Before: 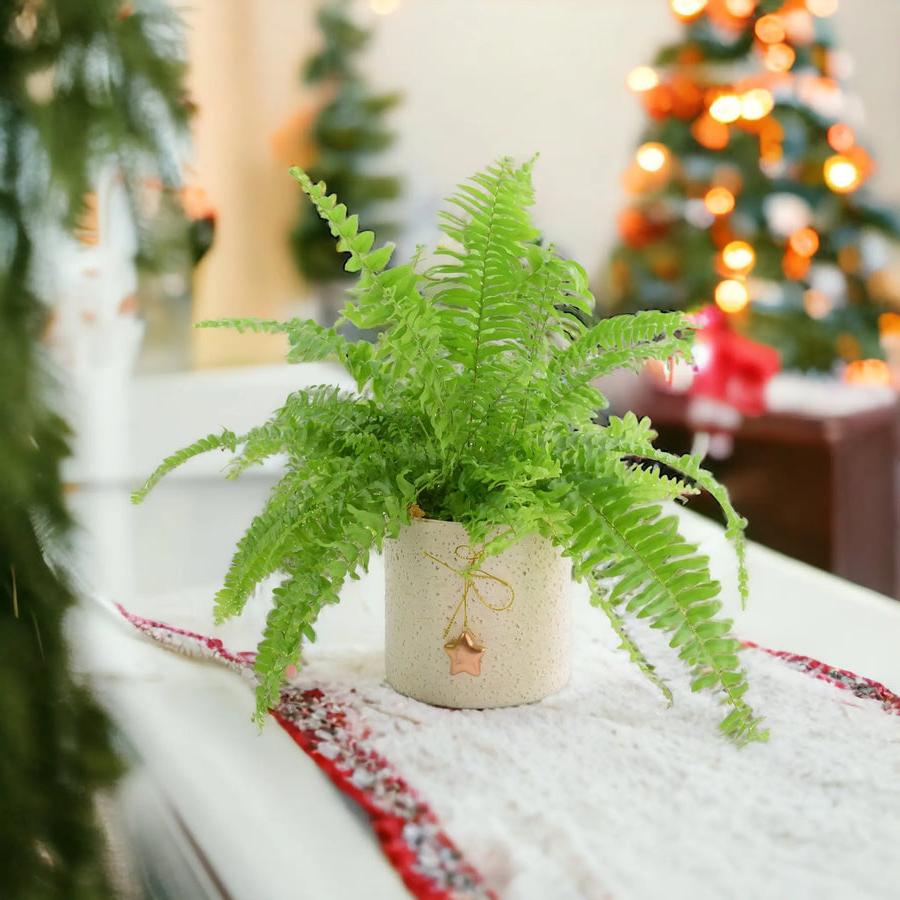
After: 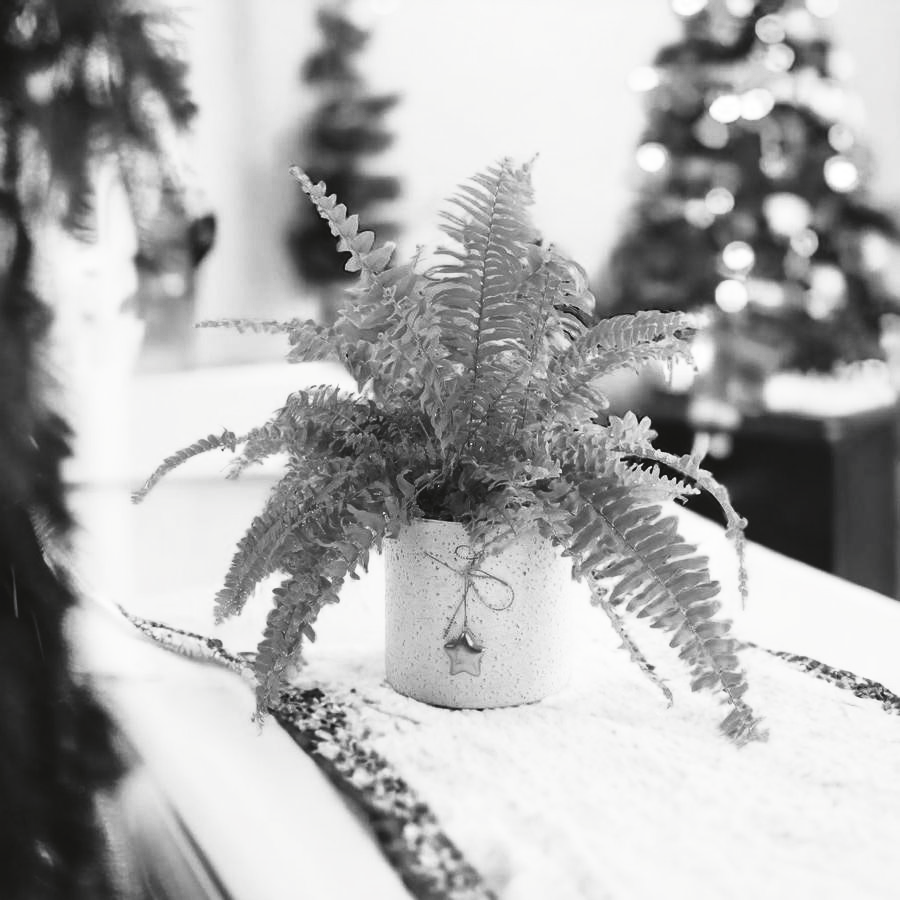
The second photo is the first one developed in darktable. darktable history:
tone curve: curves: ch0 [(0, 0) (0.003, 0.063) (0.011, 0.063) (0.025, 0.063) (0.044, 0.066) (0.069, 0.071) (0.1, 0.09) (0.136, 0.116) (0.177, 0.144) (0.224, 0.192) (0.277, 0.246) (0.335, 0.311) (0.399, 0.399) (0.468, 0.49) (0.543, 0.589) (0.623, 0.709) (0.709, 0.827) (0.801, 0.918) (0.898, 0.969) (1, 1)], preserve colors none
color look up table: target L [91.64, 85.98, 79.52, 81.33, 82.41, 74.05, 71.22, 68.74, 41.55, 42.1, 43.46, 37.41, 33.18, 19.87, 6.319, 200.09, 76.61, 62.72, 66.74, 64.99, 58.12, 52.54, 46.43, 32.75, 19.87, 10.27, 93.05, 87.41, 90.24, 73.19, 67, 64.99, 80.6, 79.88, 83.12, 63.73, 45.09, 36.57, 33.18, 15.16, 34.59, 13.23, 94.45, 82.76, 67.37, 70.48, 49.1, 51.75, 23.97], target a [-0.1, -0.003, -0.002, 0, -0.002, 0, 0.001, 0.001, 0, 0.001, 0.001, 0.001, 0, 0, -0.229, 0, -0.002, 0.001 ×5, 0 ×4, -0.003, -0.101, -0.101, 0.001, 0.001, 0.001, 0, 0, -0.001, 0.001, 0.001, 0, 0, 0, 0.001, 0, -0.1, 0, 0, 0.001, 0.001, 0.001, 0], target b [1.238, 0.026, 0.025, 0.003, 0.026, 0.003, -0.004, -0.004, 0, -0.004, -0.004, -0.004, -0.001, -0.001, 2.828, 0, 0.025, -0.004 ×5, 0, -0.001, -0.001, 0, 0.025, 1.251, 1.242, -0.004, -0.004, -0.004, 0.003, 0.003, 0.003, -0.004, -0.004, -0.001, -0.001, 0.005, -0.004, 0.005, 1.23, 0.003, 0.003, -0.004, -0.004, -0.004, -0.001], num patches 49
